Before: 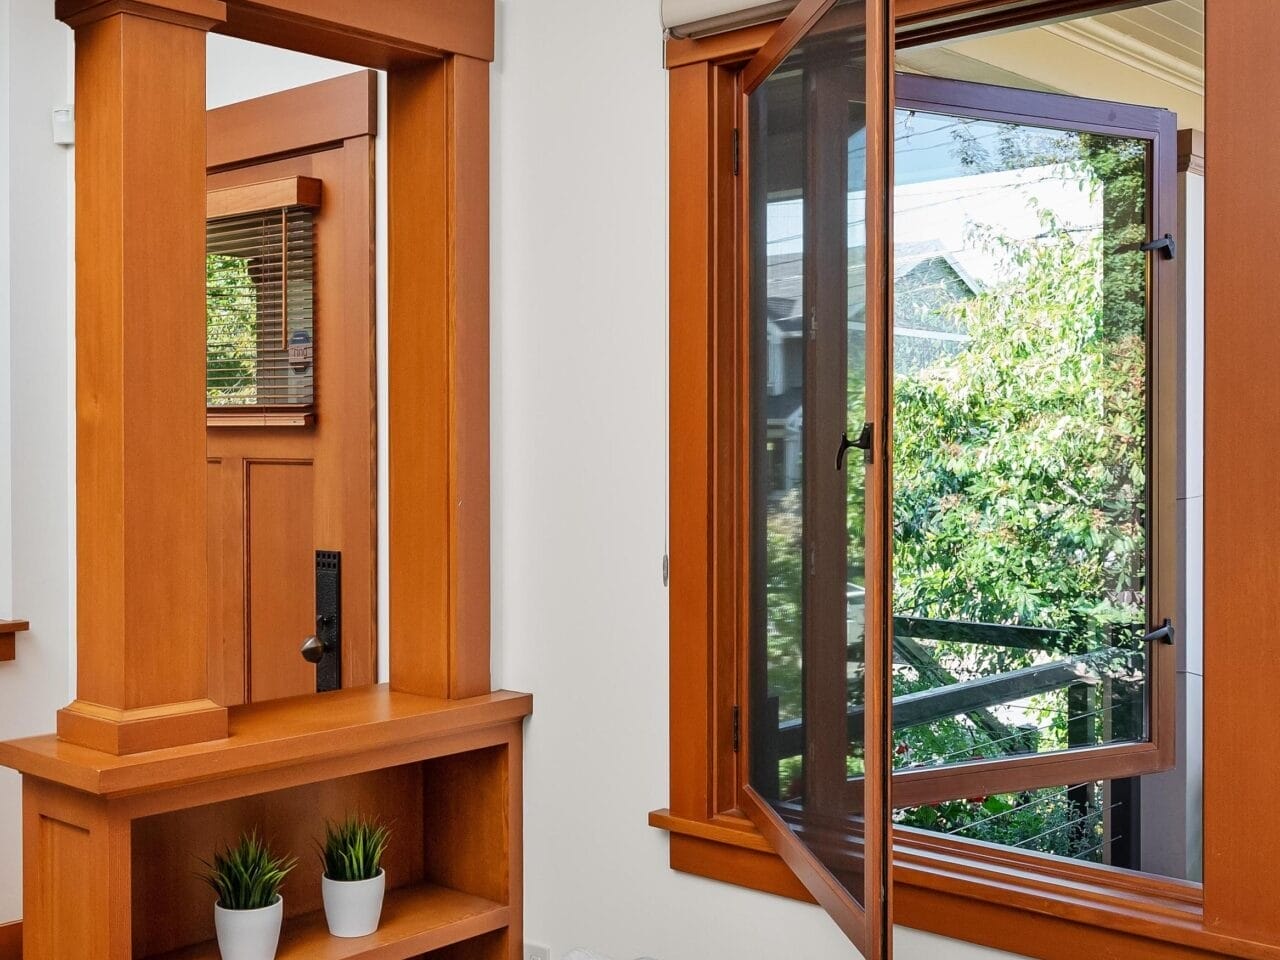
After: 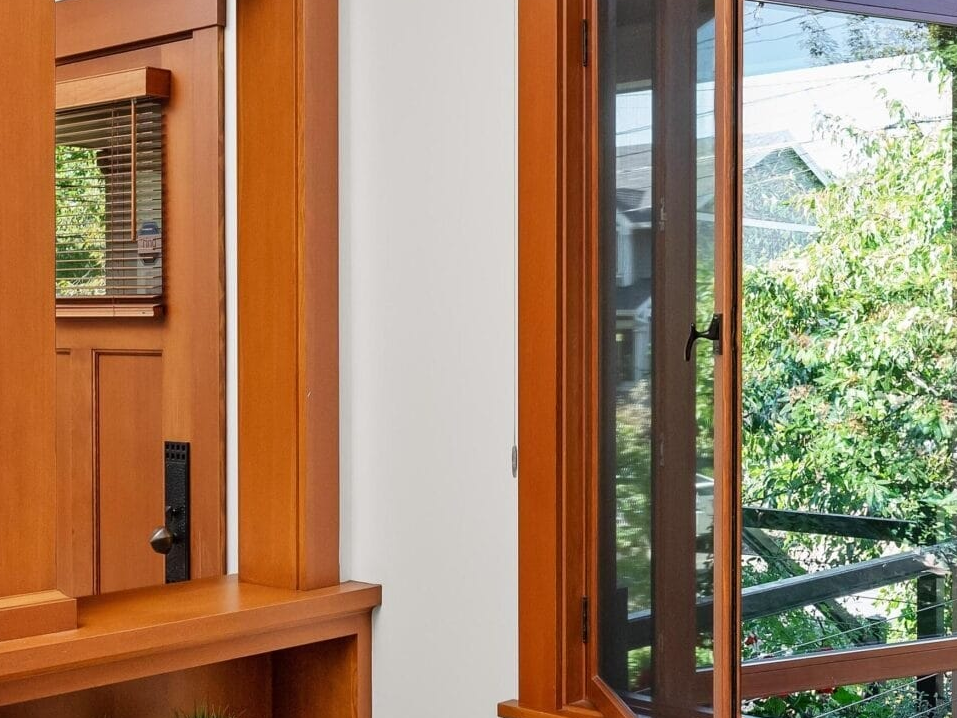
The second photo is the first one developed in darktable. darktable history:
crop and rotate: left 11.83%, top 11.389%, right 13.363%, bottom 13.765%
